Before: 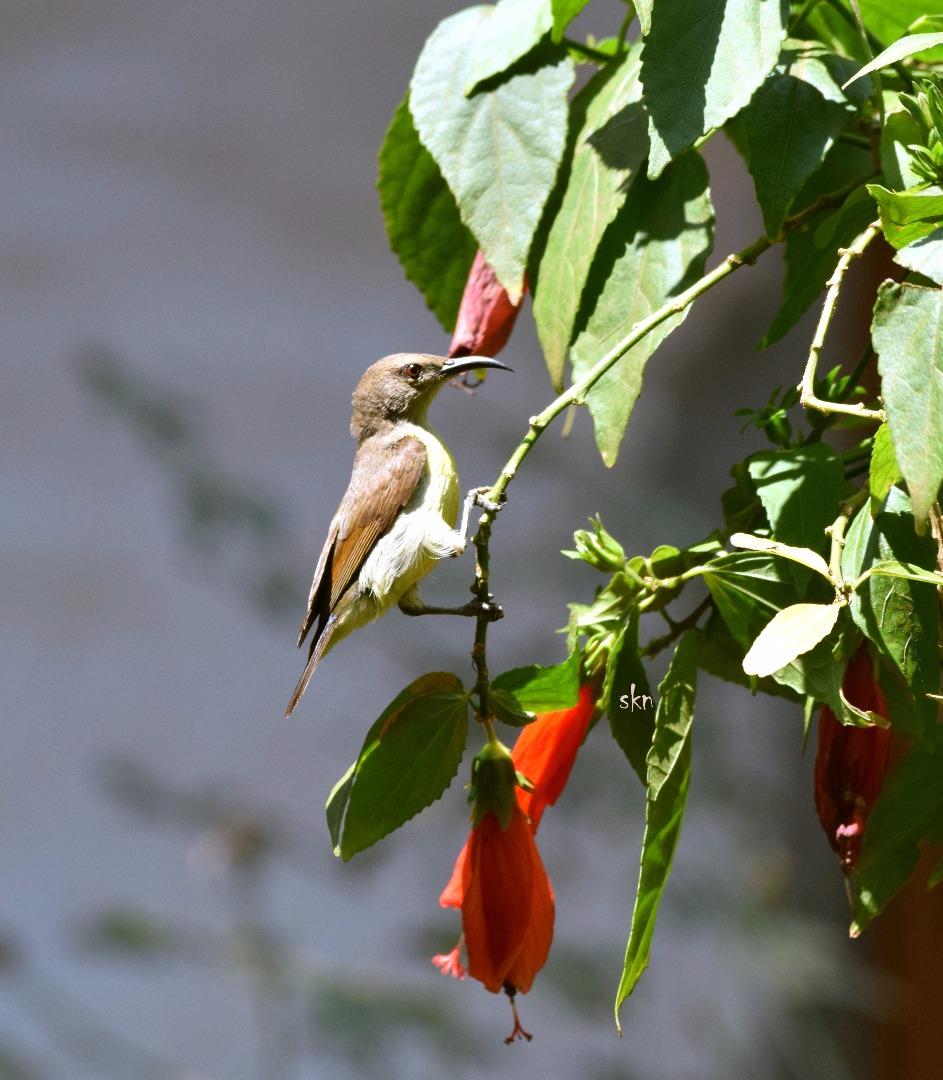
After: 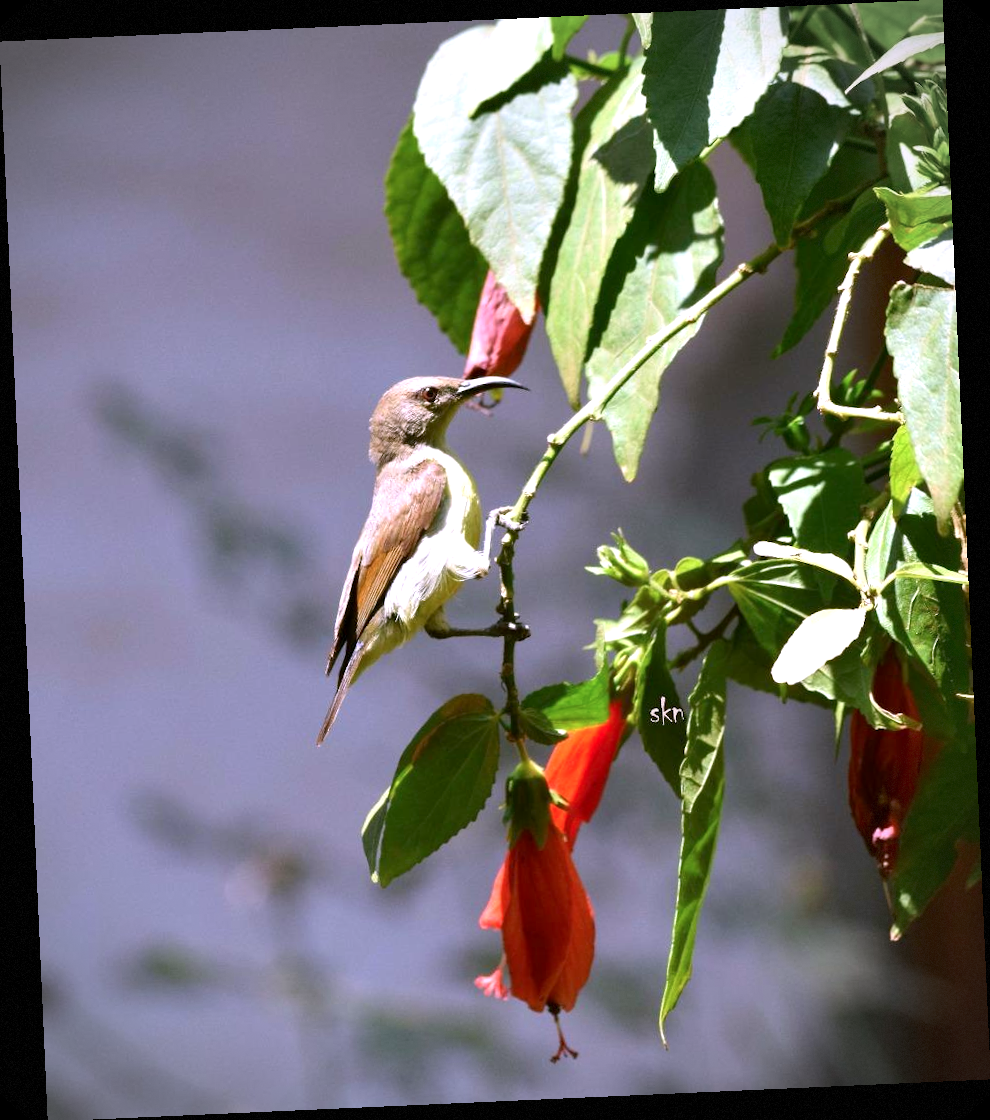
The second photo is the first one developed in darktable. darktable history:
rotate and perspective: rotation -2.56°, automatic cropping off
color correction: highlights a* 12.23, highlights b* 5.41
color calibration: x 0.38, y 0.39, temperature 4086.04 K
exposure: black level correction 0.001, exposure 0.3 EV, compensate highlight preservation false
vignetting: dithering 8-bit output, unbound false
